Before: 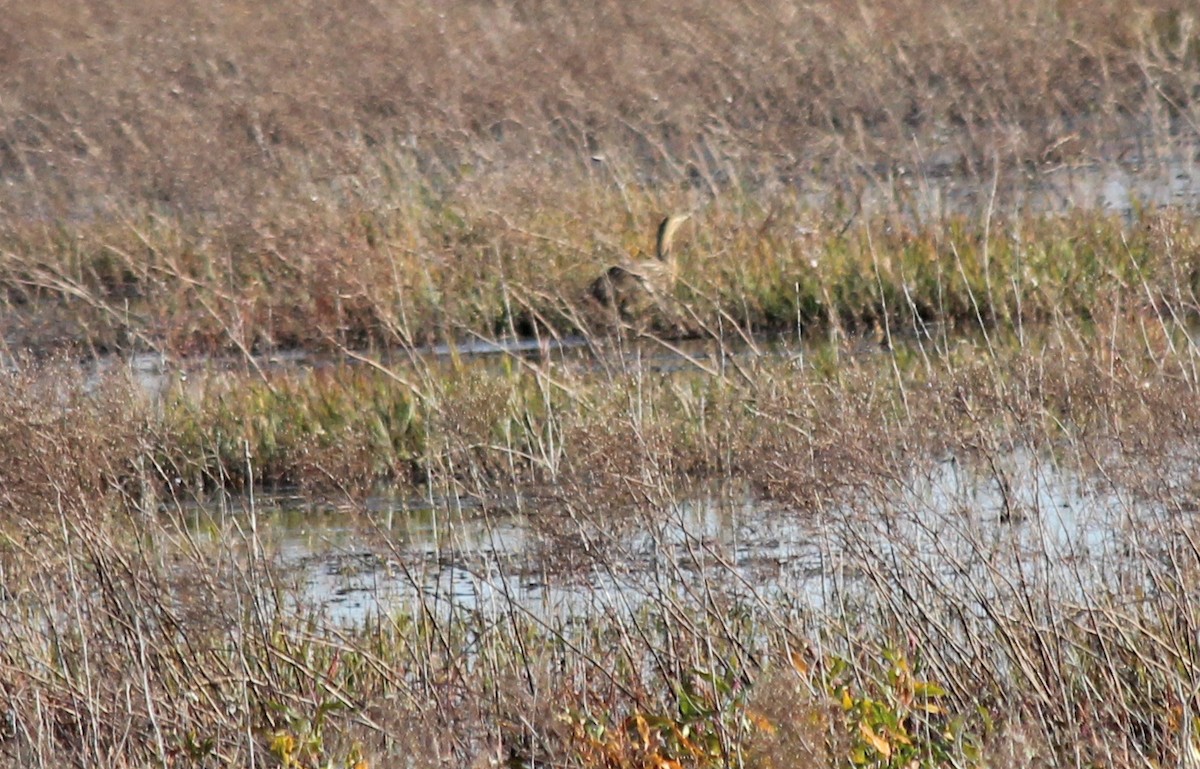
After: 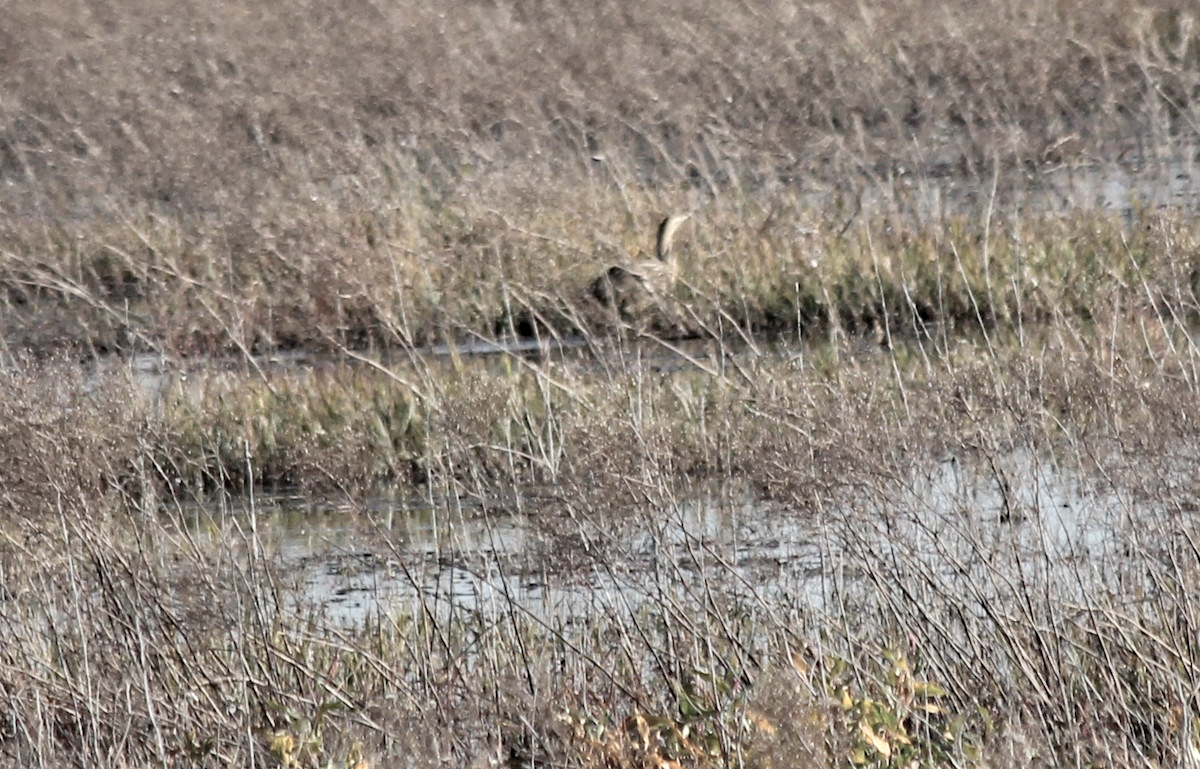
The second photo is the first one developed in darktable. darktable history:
haze removal: compatibility mode true, adaptive false
color zones: curves: ch0 [(0, 0.6) (0.129, 0.585) (0.193, 0.596) (0.429, 0.5) (0.571, 0.5) (0.714, 0.5) (0.857, 0.5) (1, 0.6)]; ch1 [(0, 0.453) (0.112, 0.245) (0.213, 0.252) (0.429, 0.233) (0.571, 0.231) (0.683, 0.242) (0.857, 0.296) (1, 0.453)]
